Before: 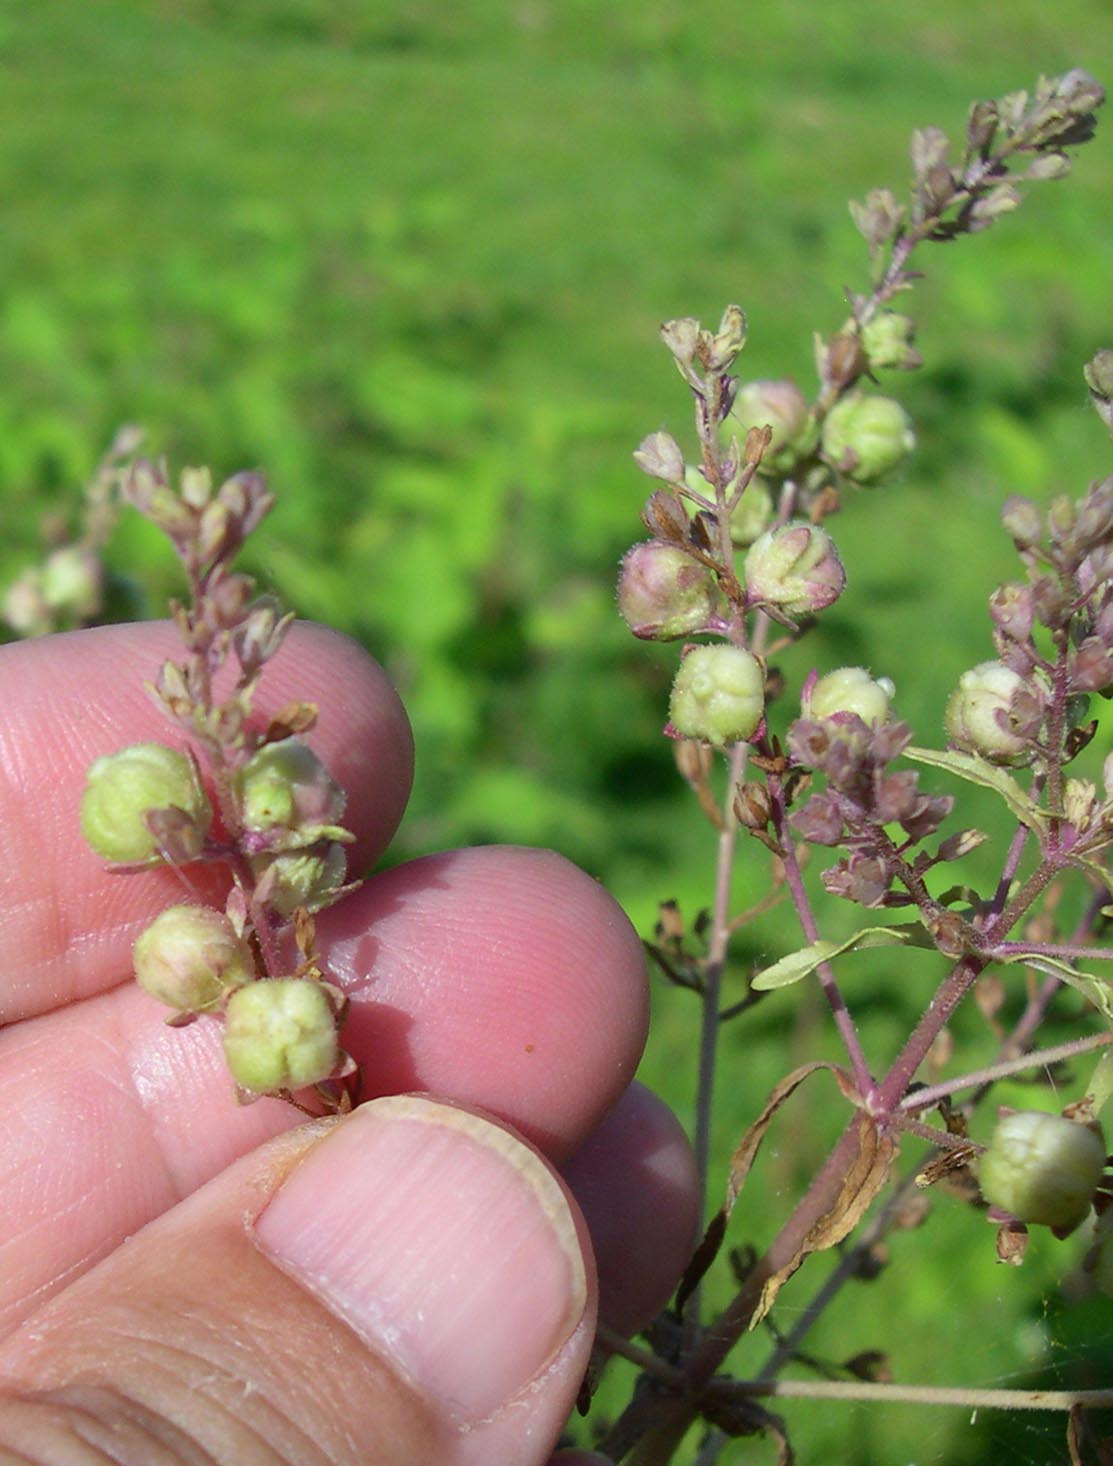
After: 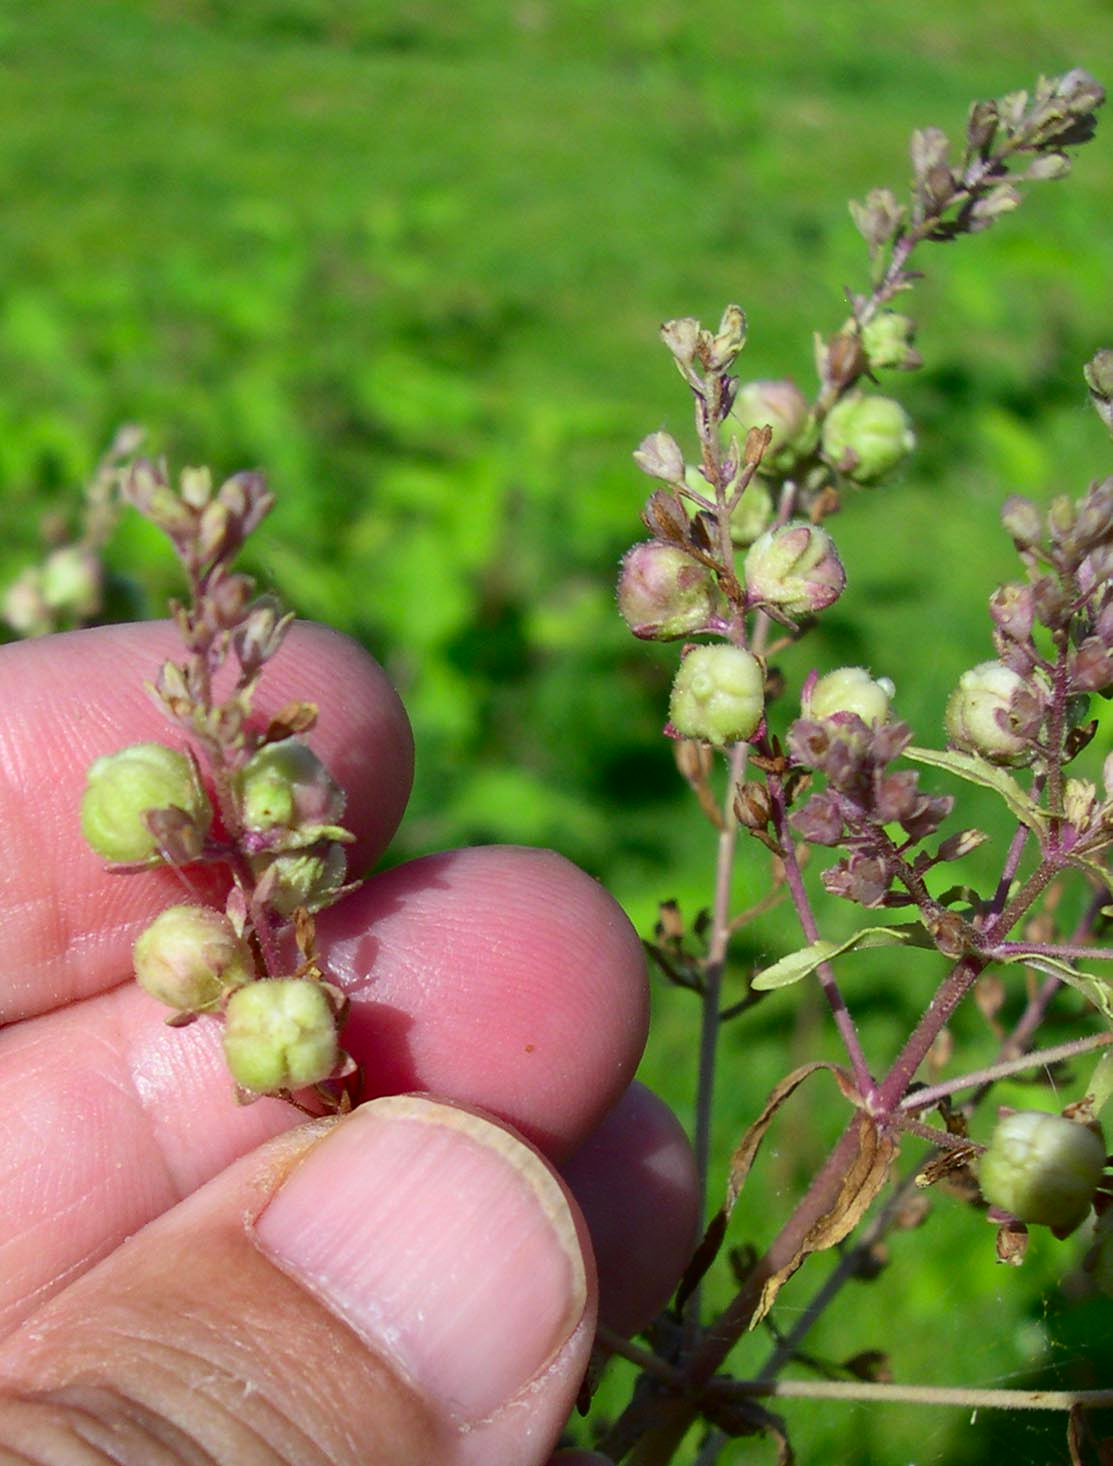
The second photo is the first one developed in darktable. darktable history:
contrast brightness saturation: contrast 0.131, brightness -0.049, saturation 0.161
